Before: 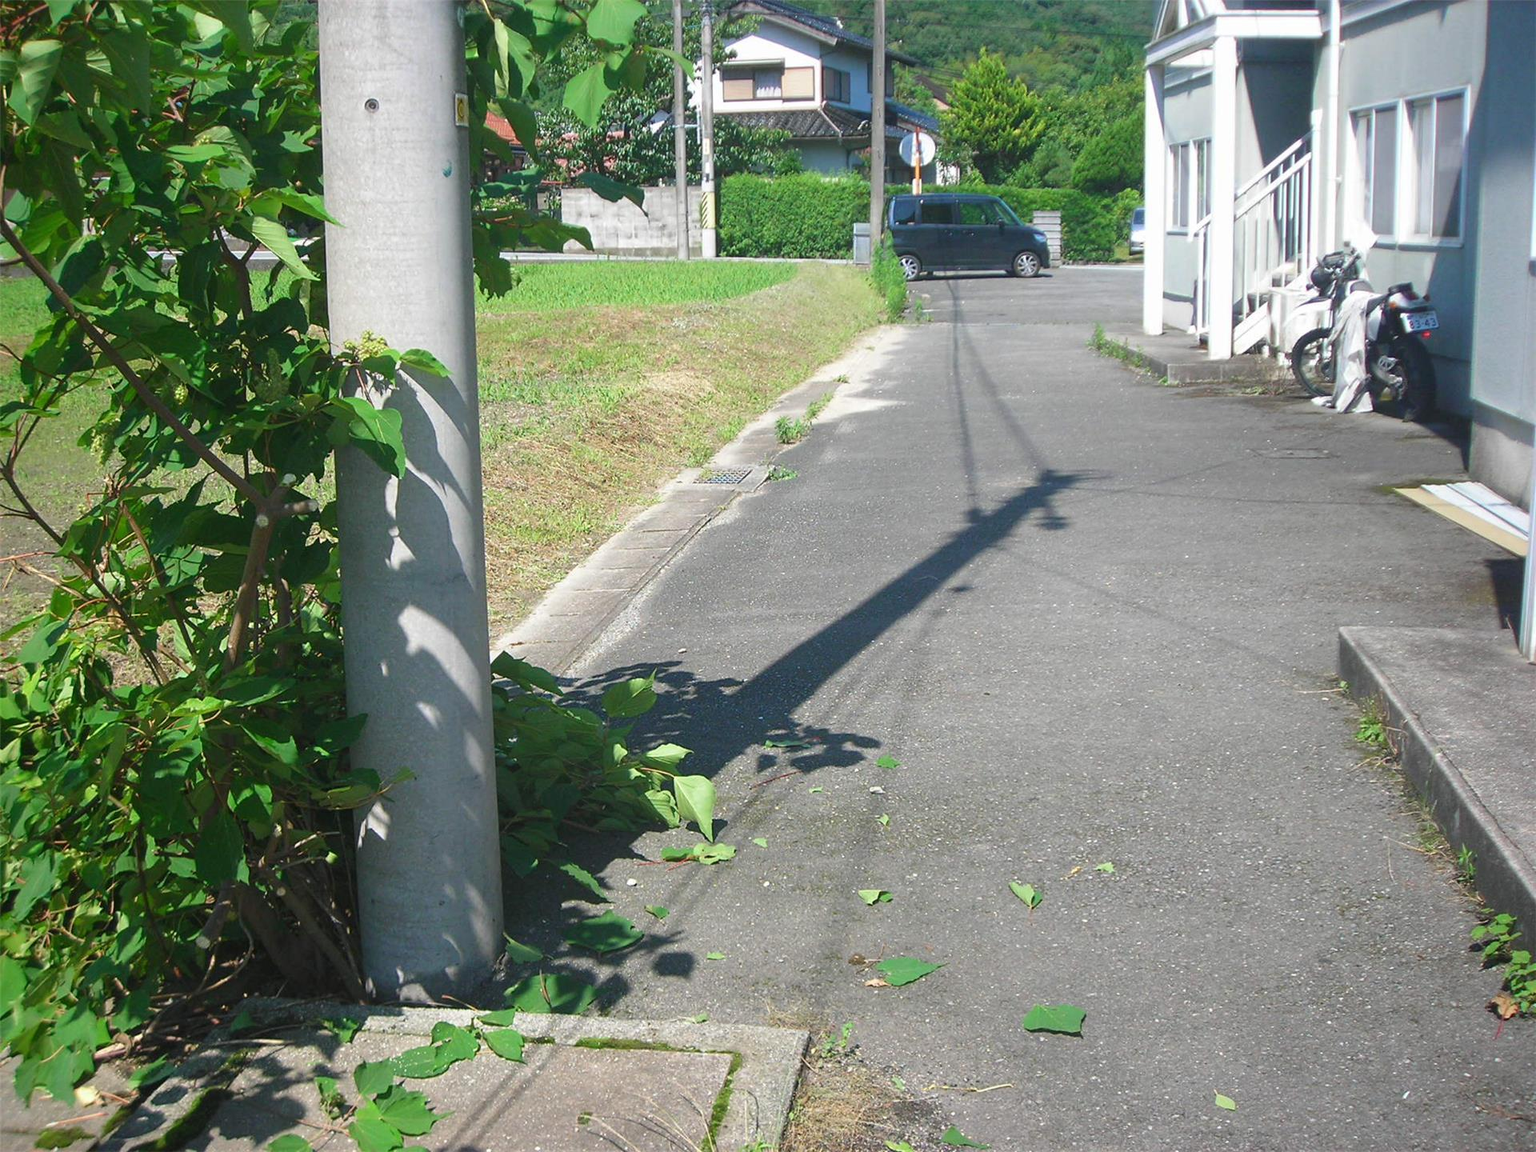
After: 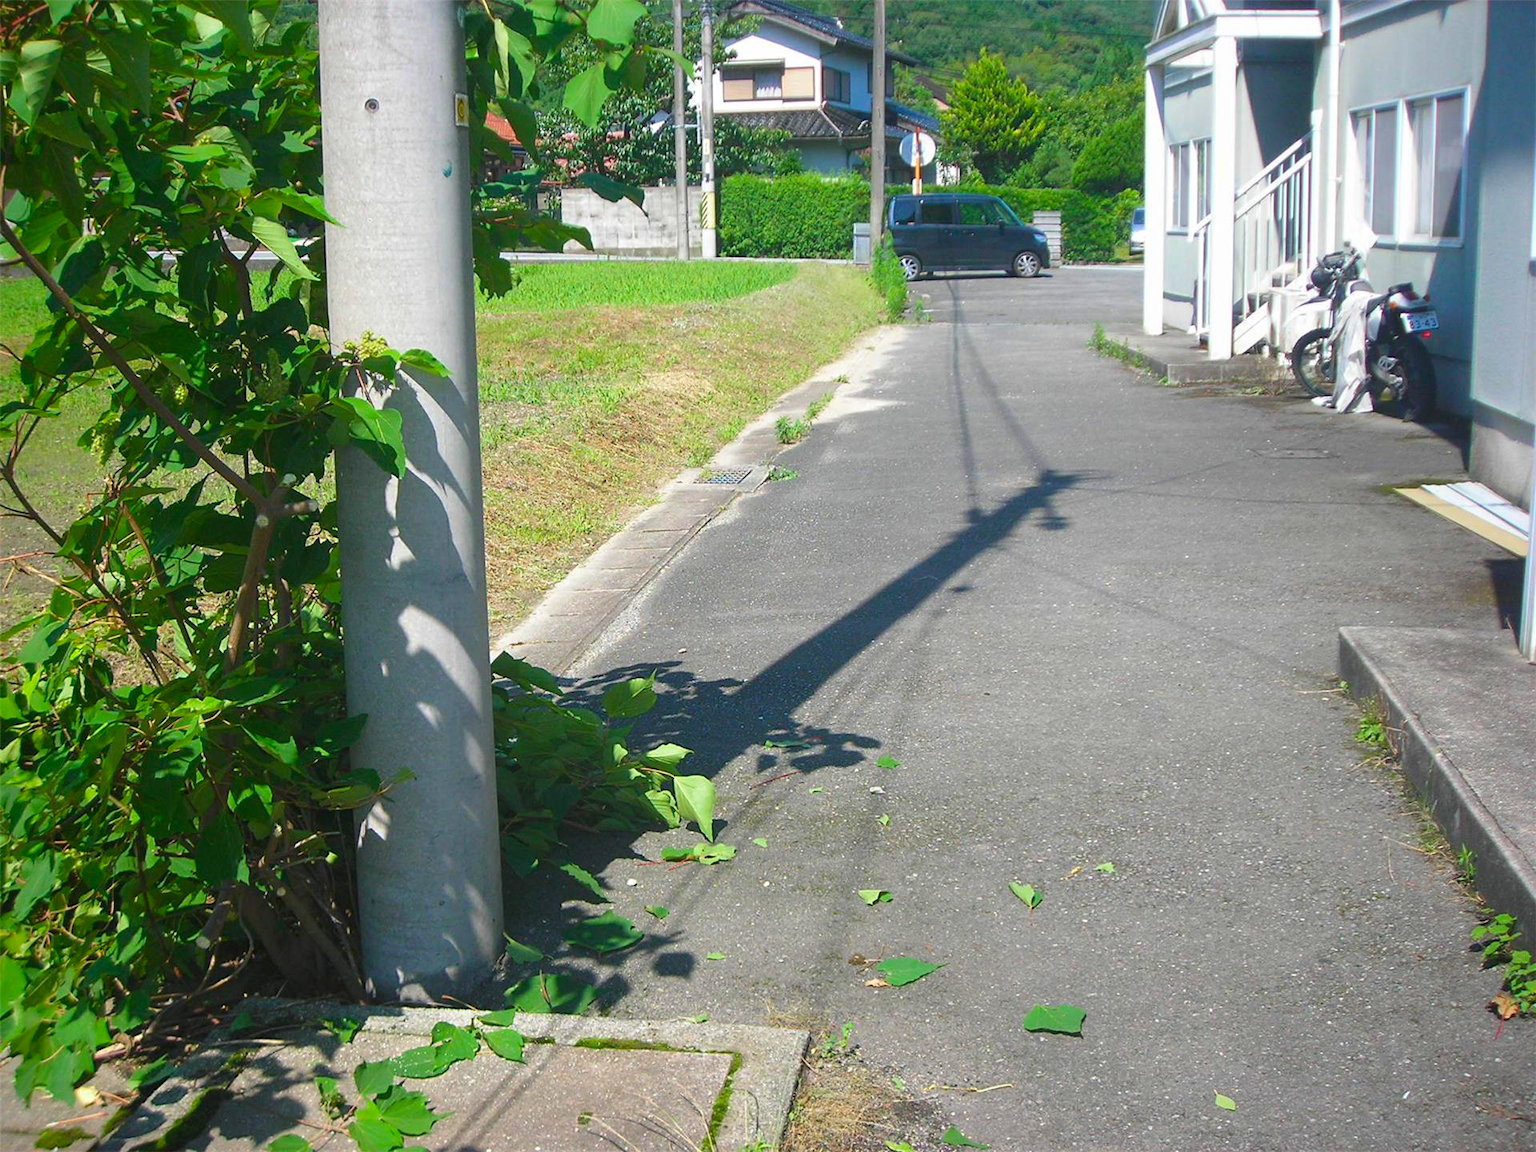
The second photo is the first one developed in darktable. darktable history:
color balance rgb: perceptual saturation grading › global saturation 20%, global vibrance 20%
tone equalizer: on, module defaults
